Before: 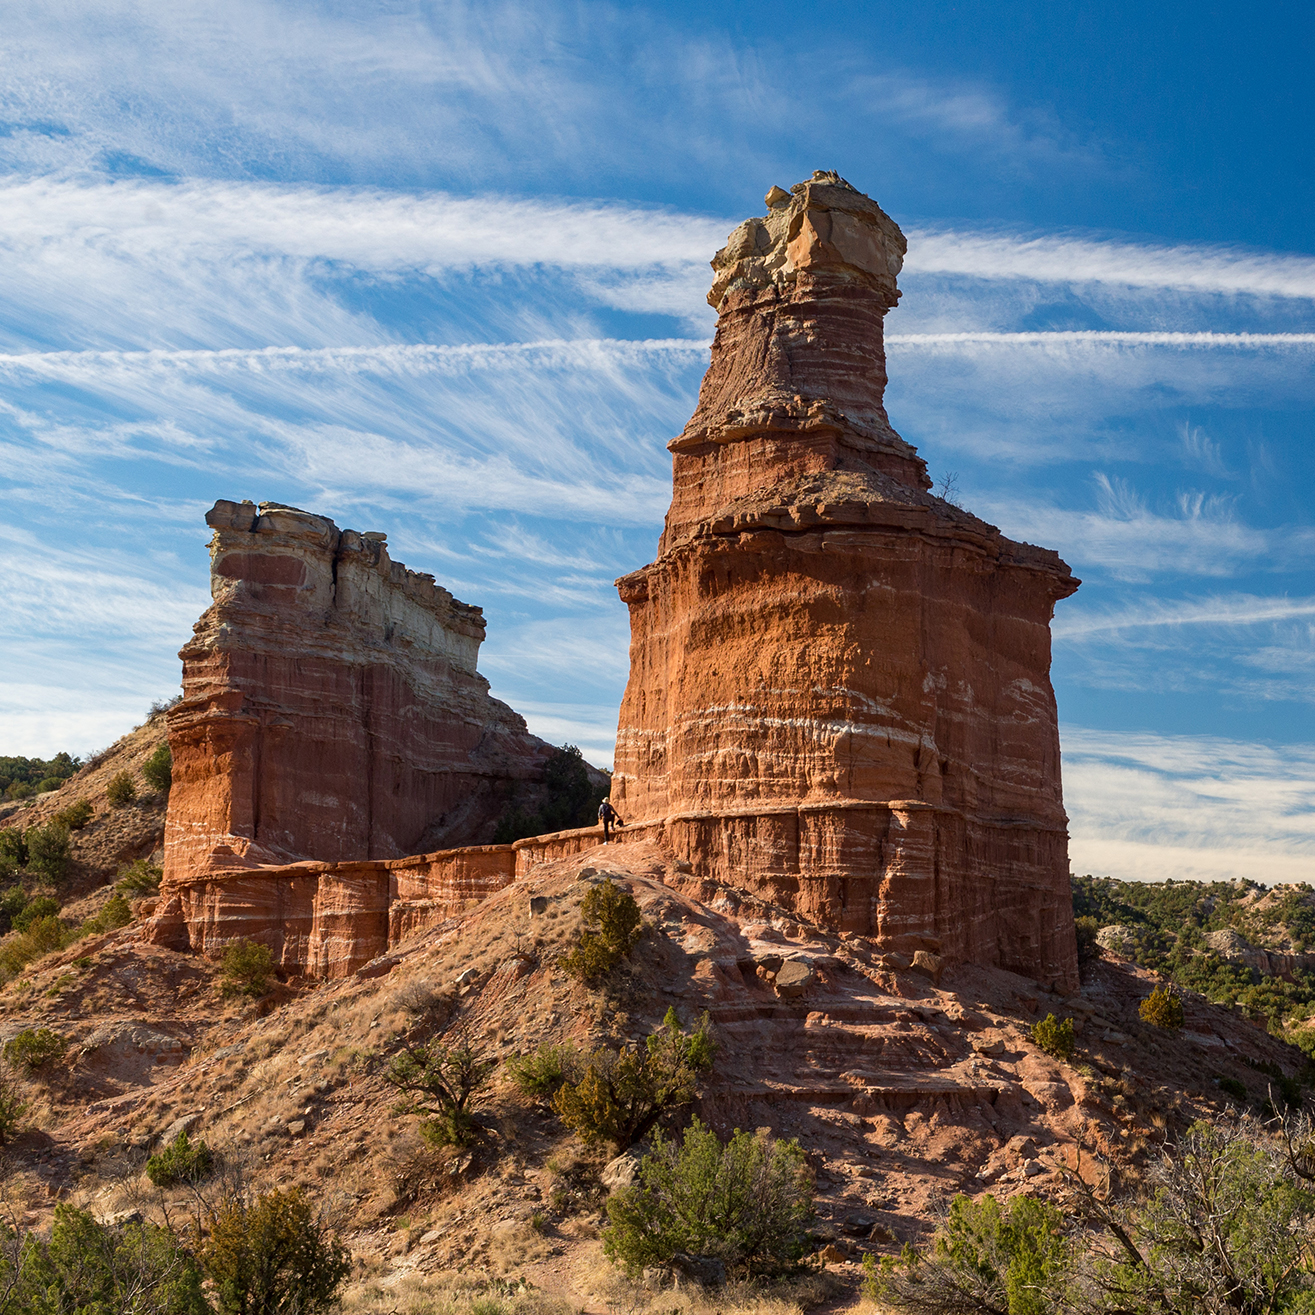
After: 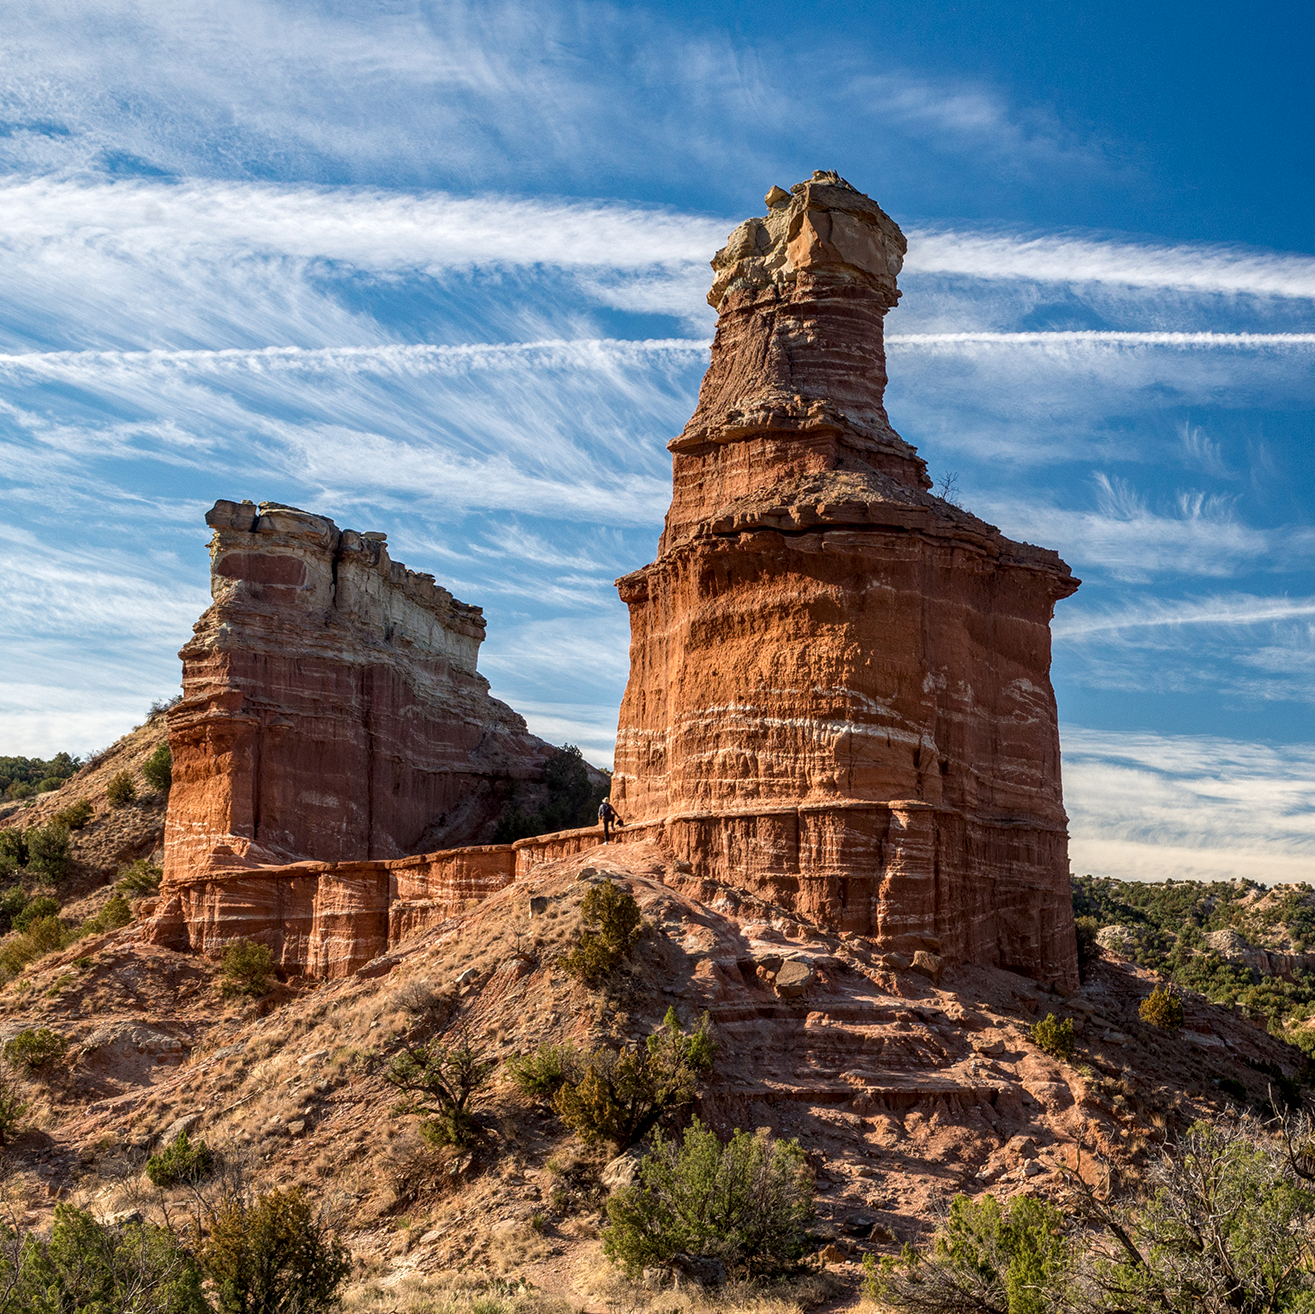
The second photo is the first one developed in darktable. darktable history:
local contrast: highlights 62%, detail 143%, midtone range 0.429
crop: bottom 0.069%
